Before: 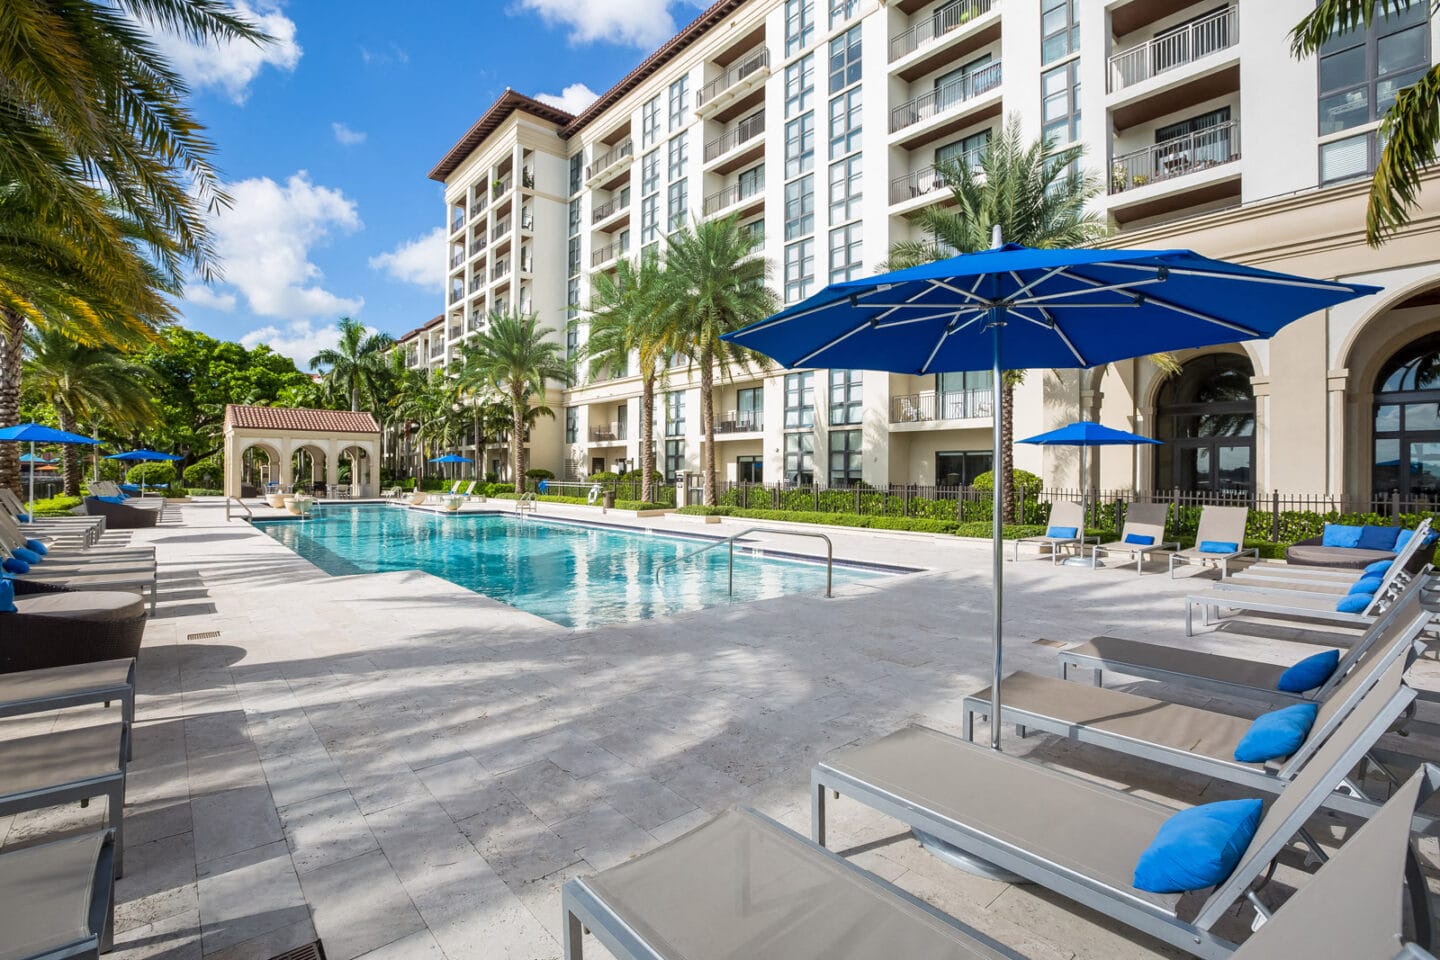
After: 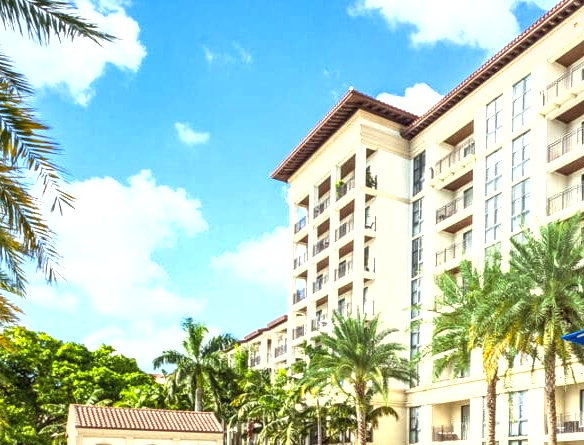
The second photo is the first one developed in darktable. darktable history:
crop and rotate: left 10.912%, top 0.058%, right 48.531%, bottom 53.49%
local contrast: on, module defaults
shadows and highlights: shadows 37.6, highlights -27.56, soften with gaussian
exposure: black level correction 0, exposure 1.2 EV, compensate highlight preservation false
color correction: highlights a* -1.13, highlights b* 4.54, shadows a* 3.54
